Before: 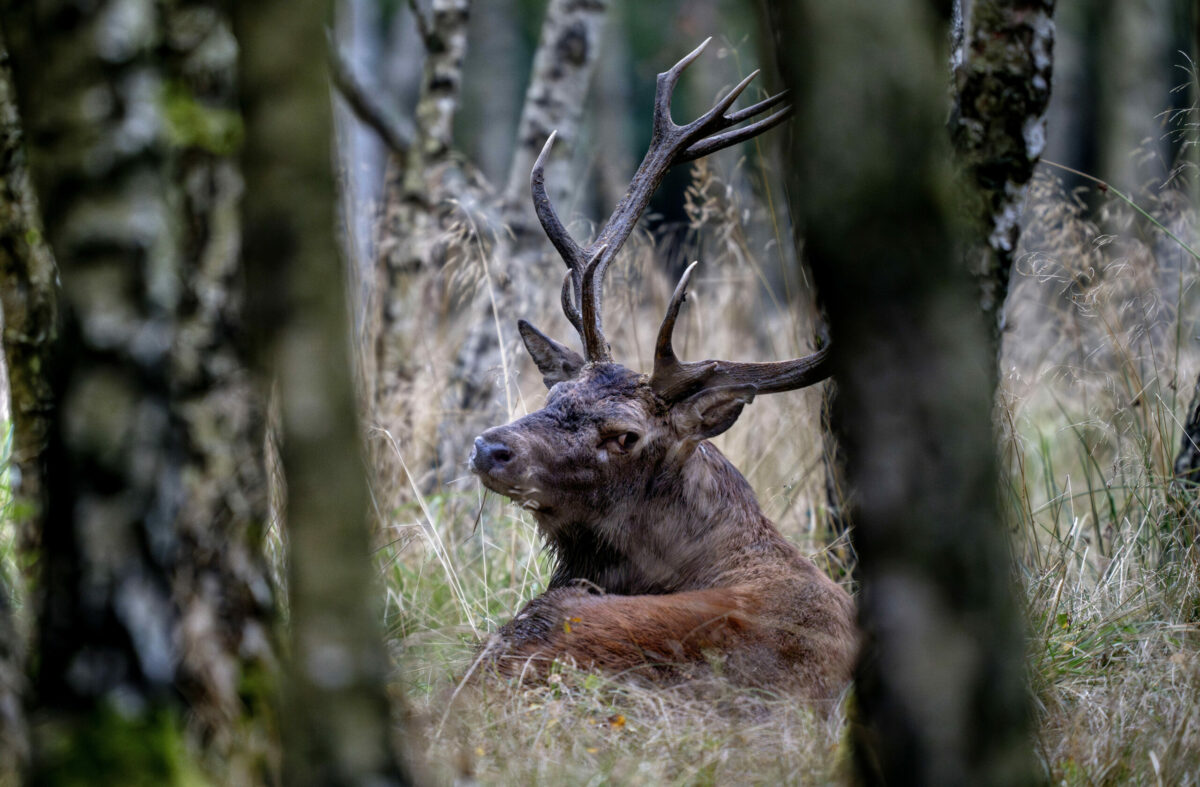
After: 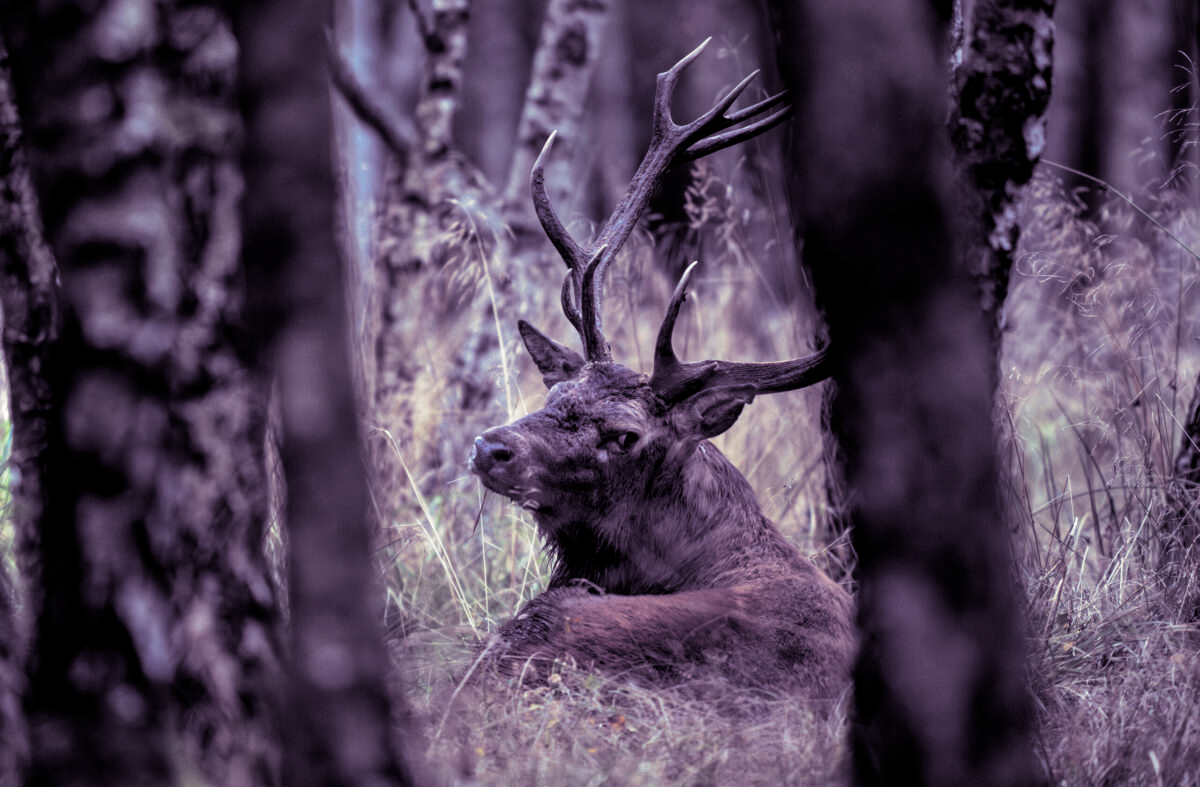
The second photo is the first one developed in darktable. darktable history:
white balance: red 1.004, blue 1.024
split-toning: shadows › hue 266.4°, shadows › saturation 0.4, highlights › hue 61.2°, highlights › saturation 0.3, compress 0%
